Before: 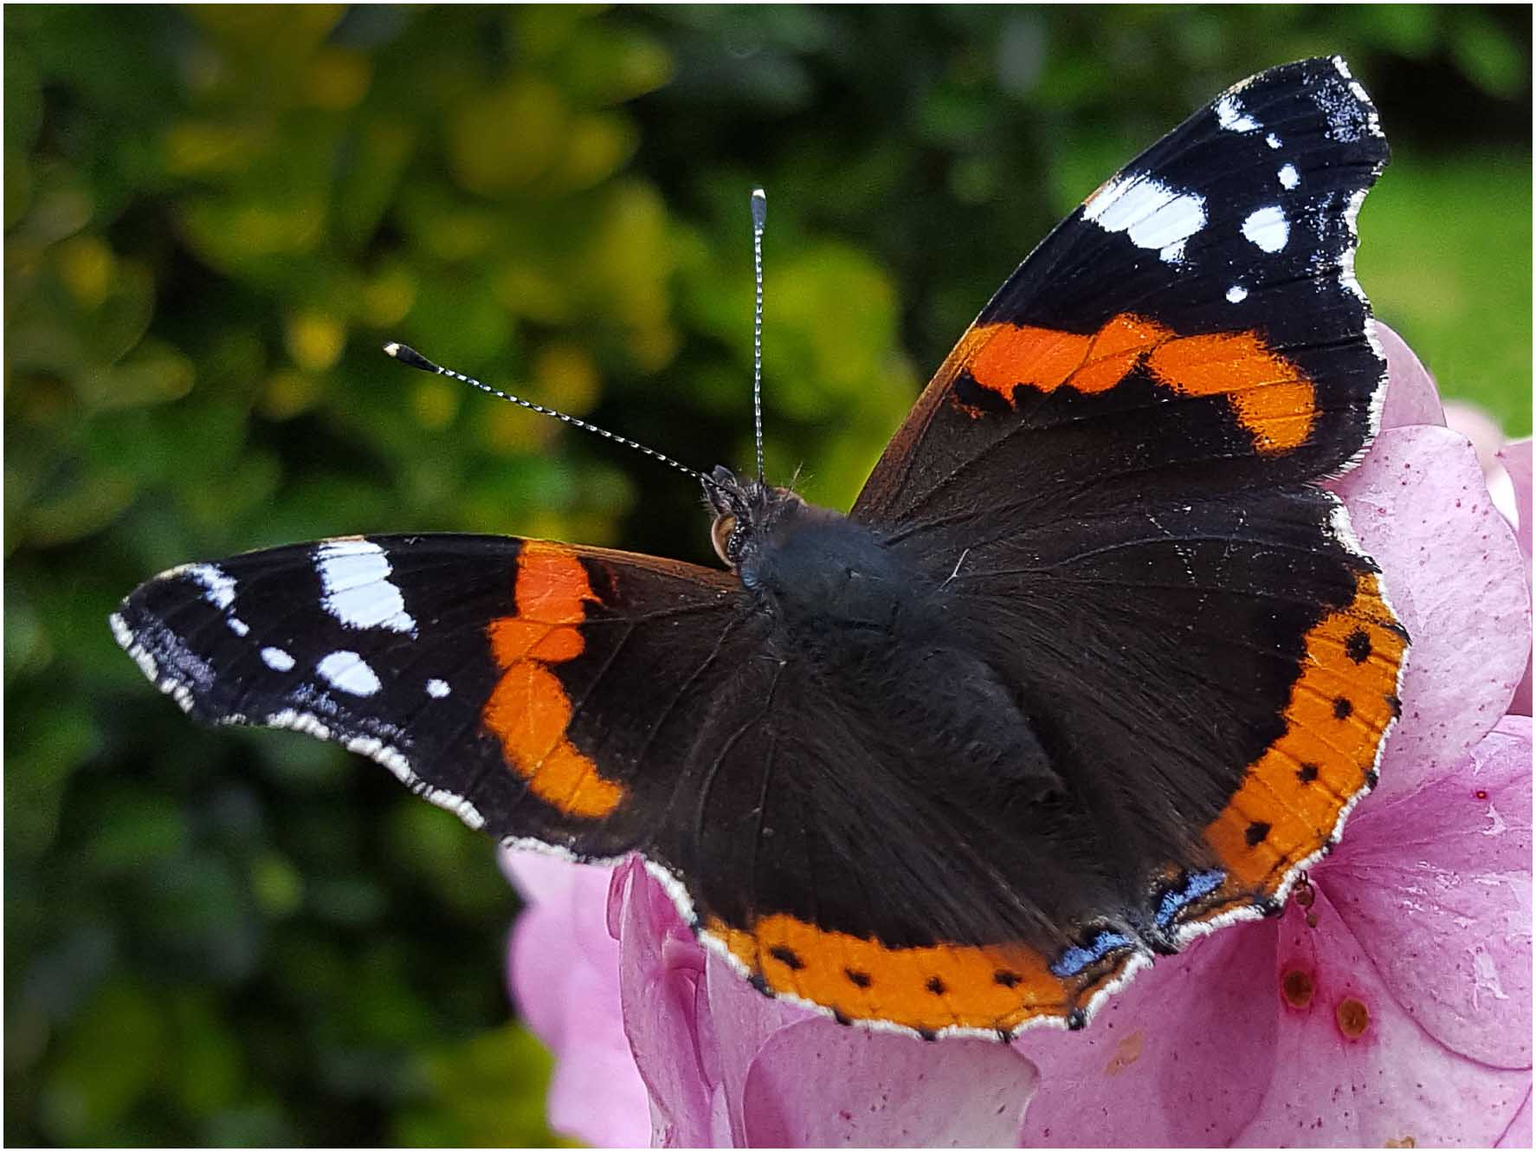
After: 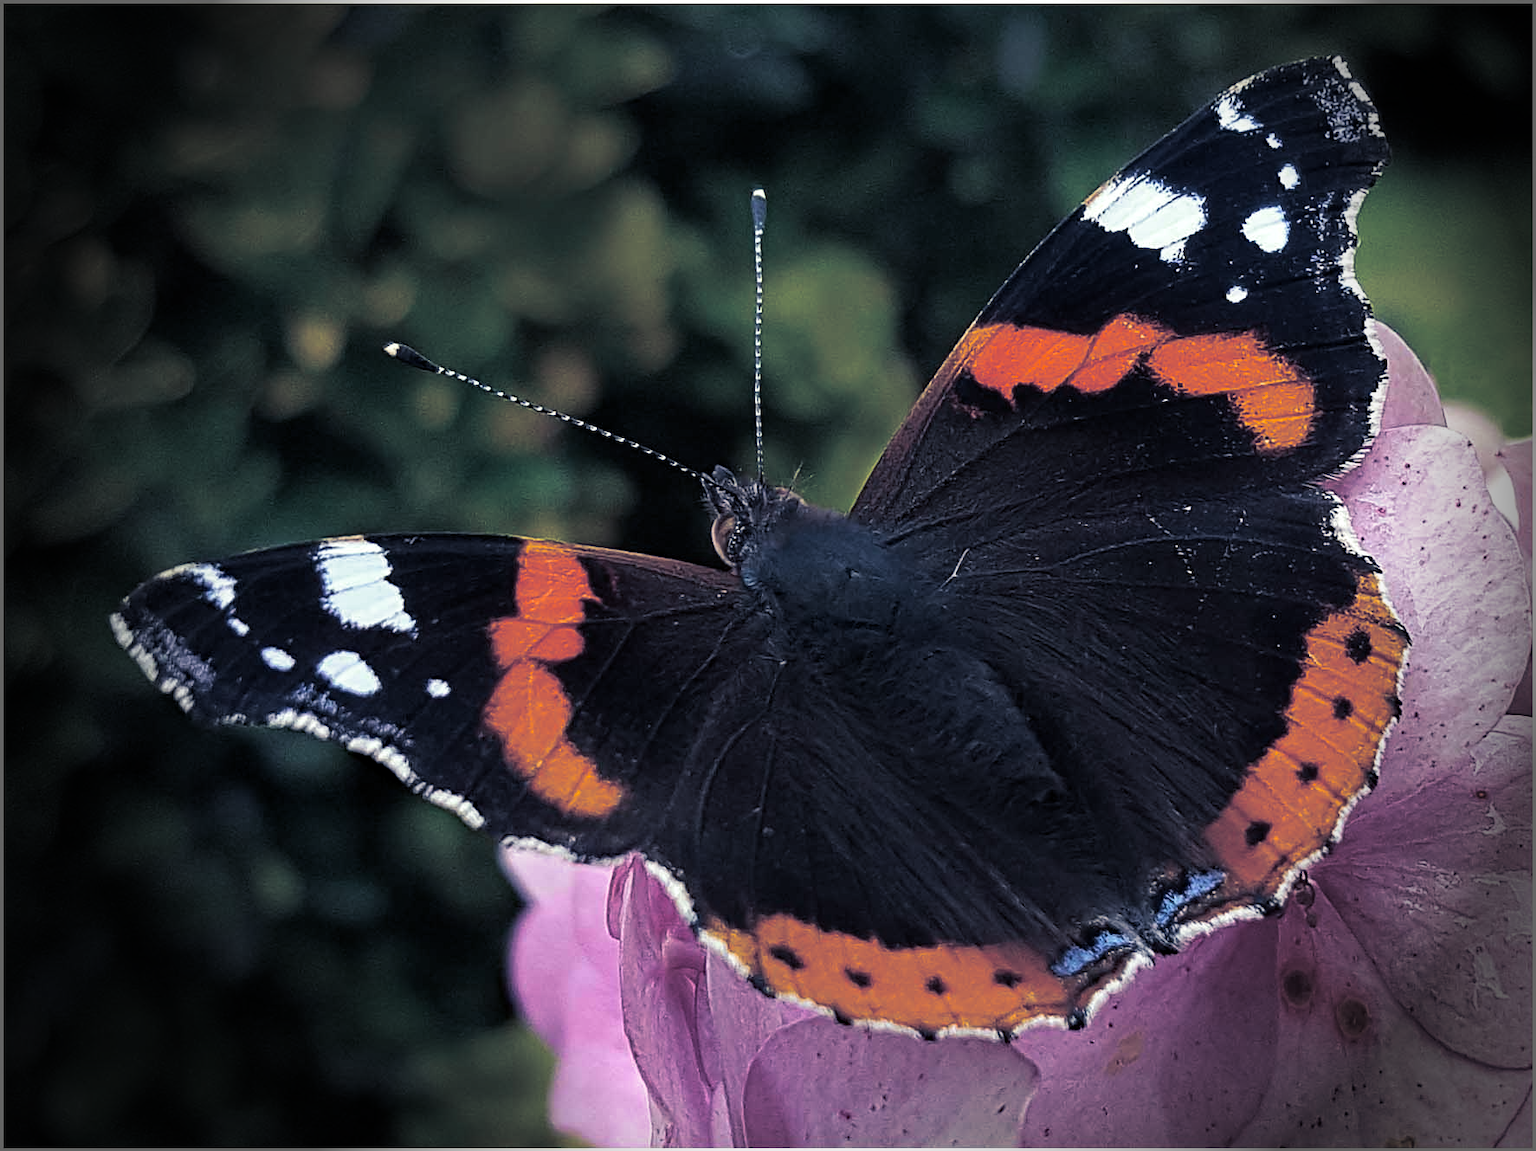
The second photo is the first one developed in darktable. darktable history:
vignetting: fall-off start 76.42%, fall-off radius 27.36%, brightness -0.872, center (0.037, -0.09), width/height ratio 0.971
haze removal: strength 0.29, distance 0.25, compatibility mode true, adaptive false
split-toning: shadows › hue 230.4°
